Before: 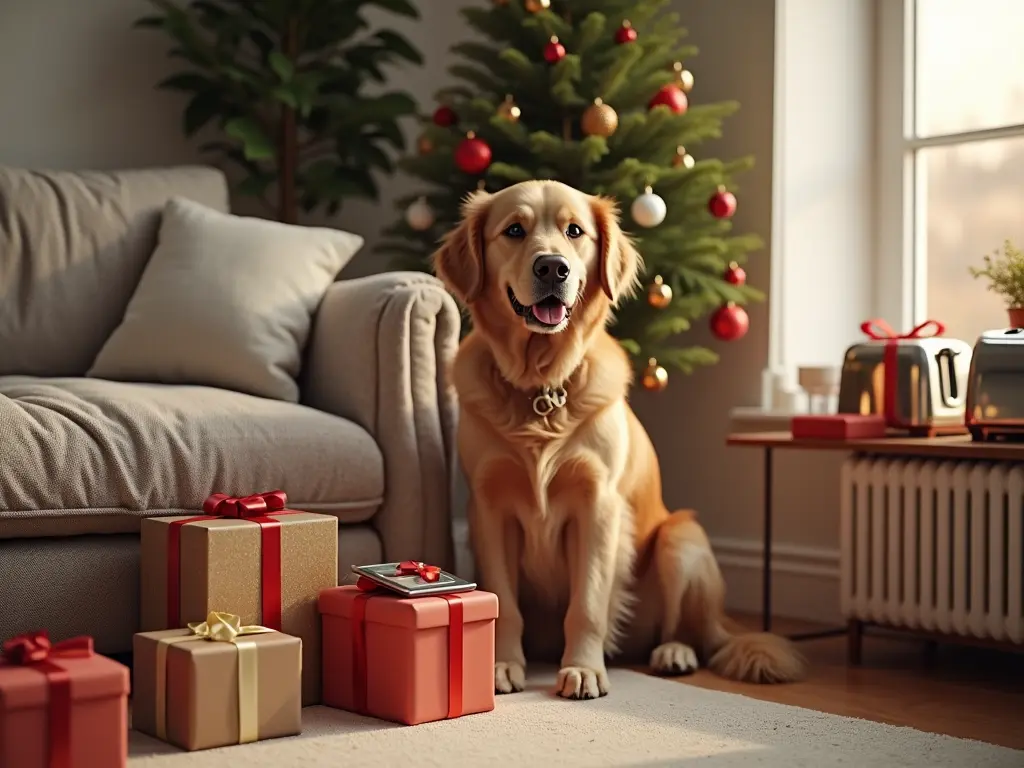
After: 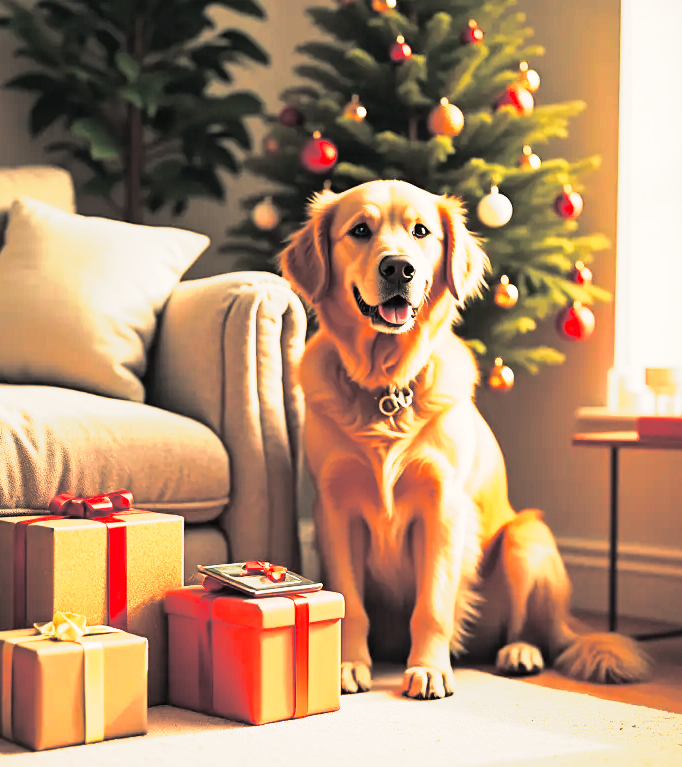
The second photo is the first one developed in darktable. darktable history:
split-toning: shadows › hue 201.6°, shadows › saturation 0.16, highlights › hue 50.4°, highlights › saturation 0.2, balance -49.9
white balance: red 1.138, green 0.996, blue 0.812
crop and rotate: left 15.055%, right 18.278%
tone curve: curves: ch0 [(0, 0) (0.003, 0.005) (0.011, 0.018) (0.025, 0.041) (0.044, 0.072) (0.069, 0.113) (0.1, 0.163) (0.136, 0.221) (0.177, 0.289) (0.224, 0.366) (0.277, 0.452) (0.335, 0.546) (0.399, 0.65) (0.468, 0.763) (0.543, 0.885) (0.623, 0.93) (0.709, 0.946) (0.801, 0.963) (0.898, 0.981) (1, 1)], preserve colors none
color balance rgb: on, module defaults
